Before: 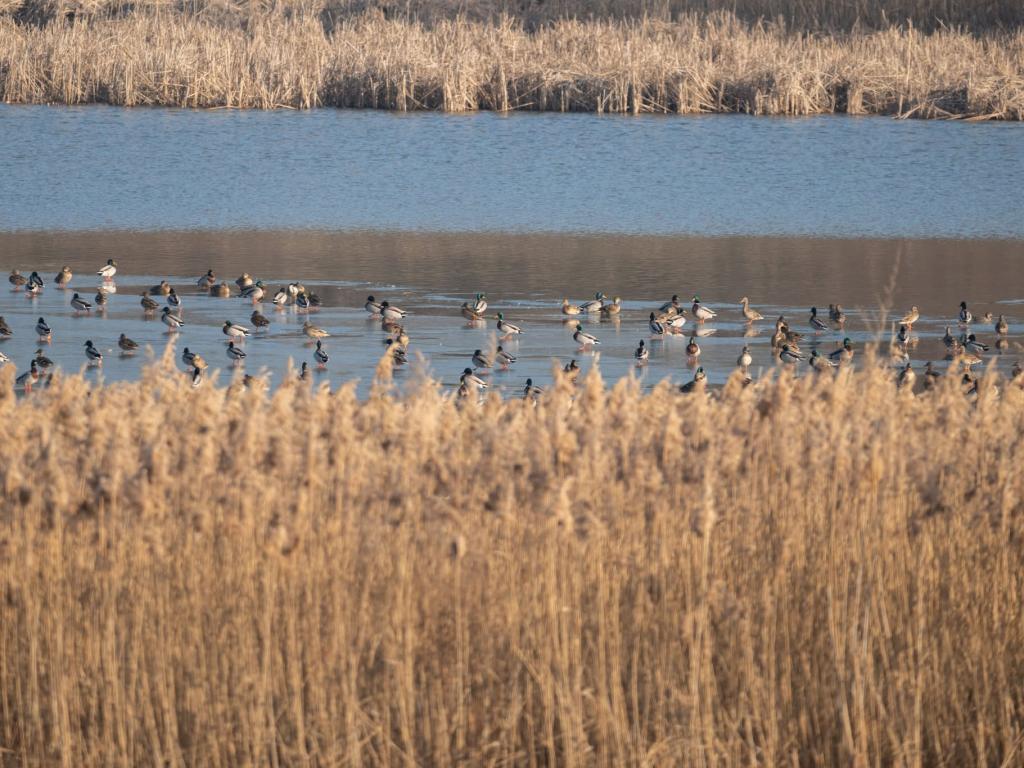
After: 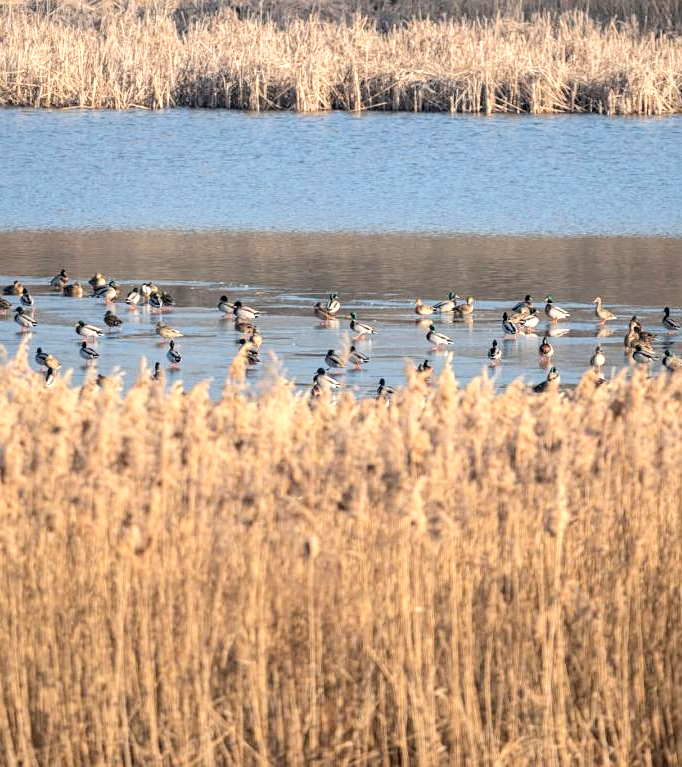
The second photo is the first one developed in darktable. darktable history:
levels: mode automatic, white 99.91%, levels [0, 0.48, 0.961]
local contrast: on, module defaults
filmic rgb: black relative exposure -7.65 EV, white relative exposure 4.56 EV, hardness 3.61, color science v6 (2022), iterations of high-quality reconstruction 0
crop and rotate: left 14.435%, right 18.875%
sharpen: amount 0.211
exposure: black level correction 0.005, exposure 0.277 EV, compensate highlight preservation false
